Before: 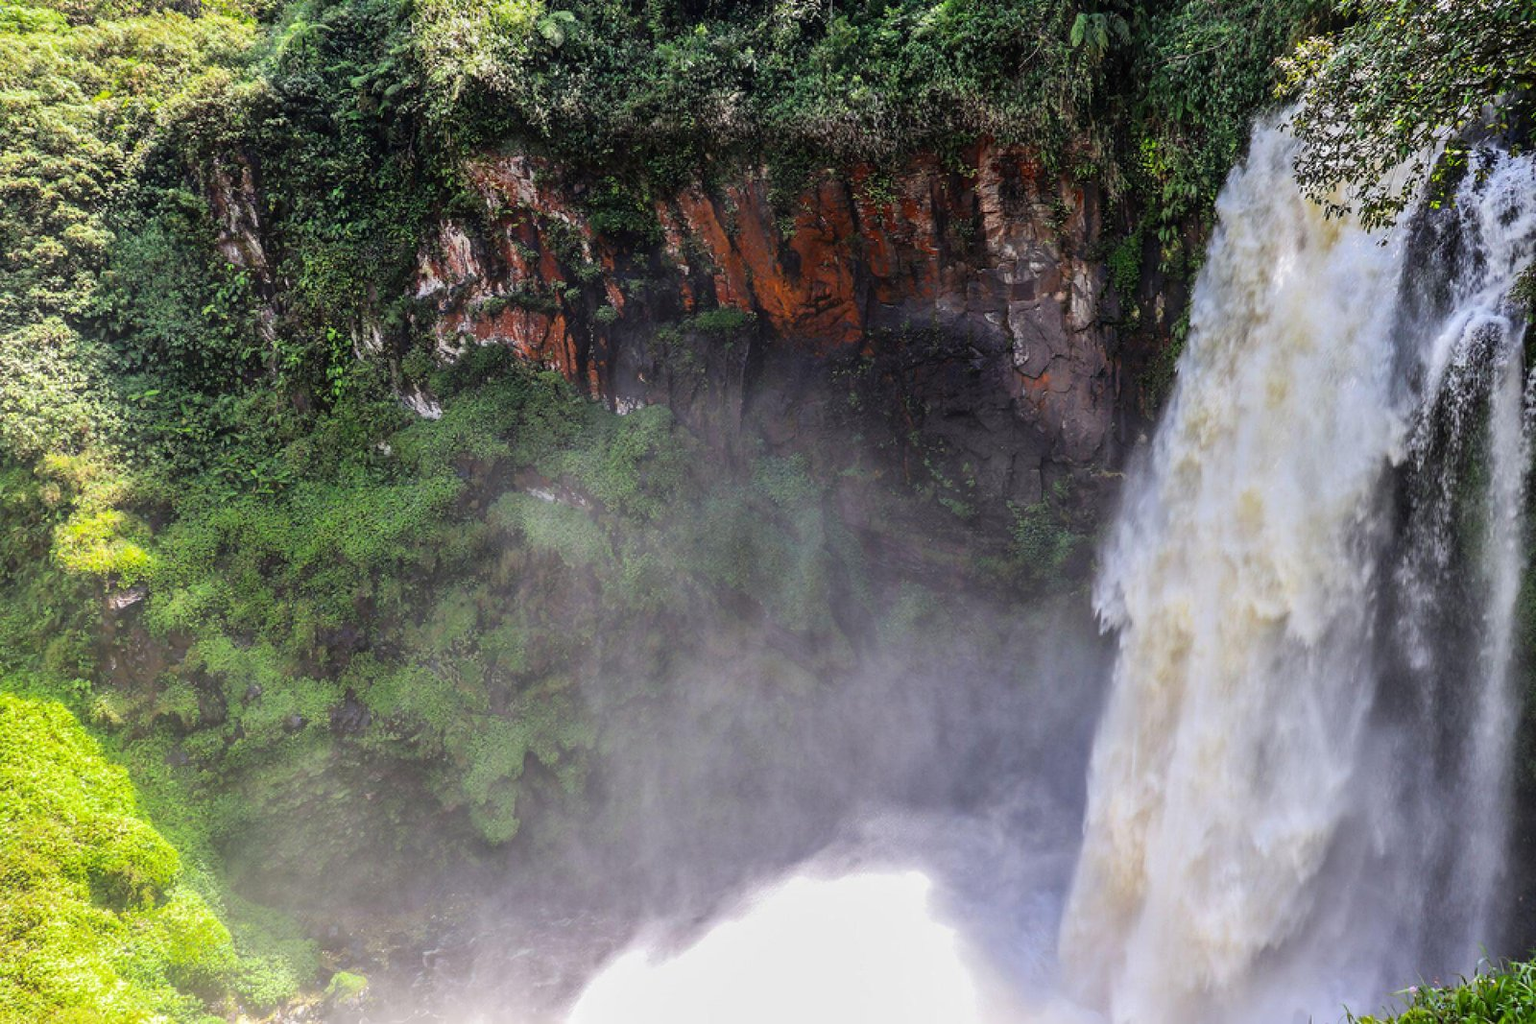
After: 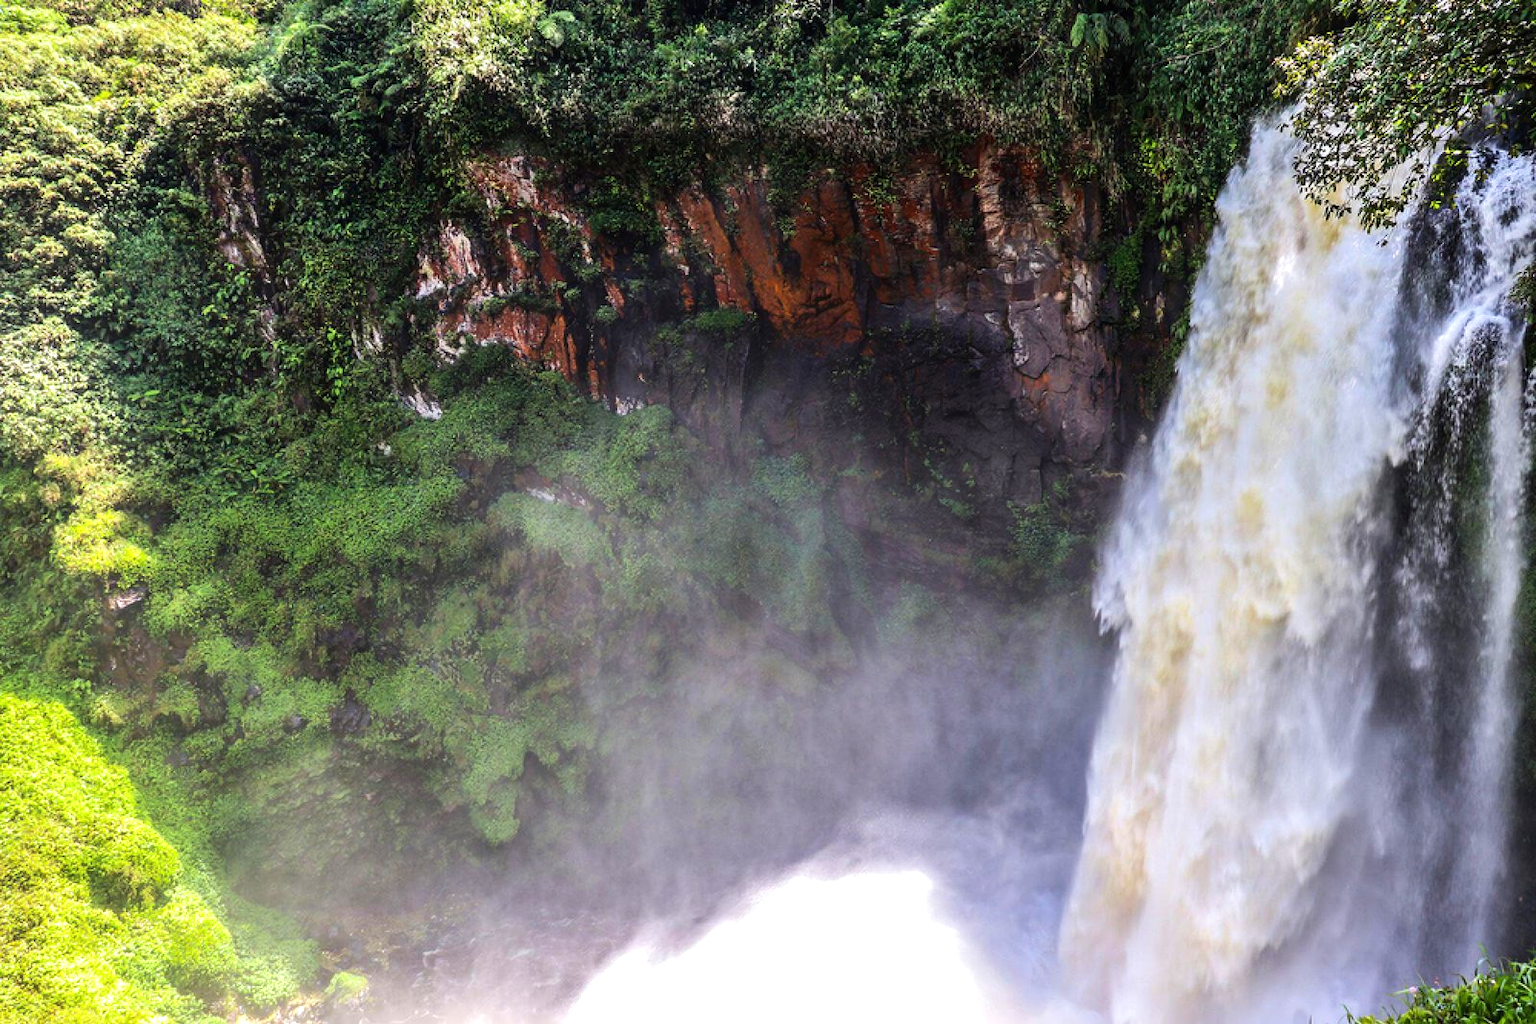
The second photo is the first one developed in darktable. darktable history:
velvia: on, module defaults
tone equalizer: -8 EV -0.417 EV, -7 EV -0.389 EV, -6 EV -0.333 EV, -5 EV -0.222 EV, -3 EV 0.222 EV, -2 EV 0.333 EV, -1 EV 0.389 EV, +0 EV 0.417 EV, edges refinement/feathering 500, mask exposure compensation -1.57 EV, preserve details no
